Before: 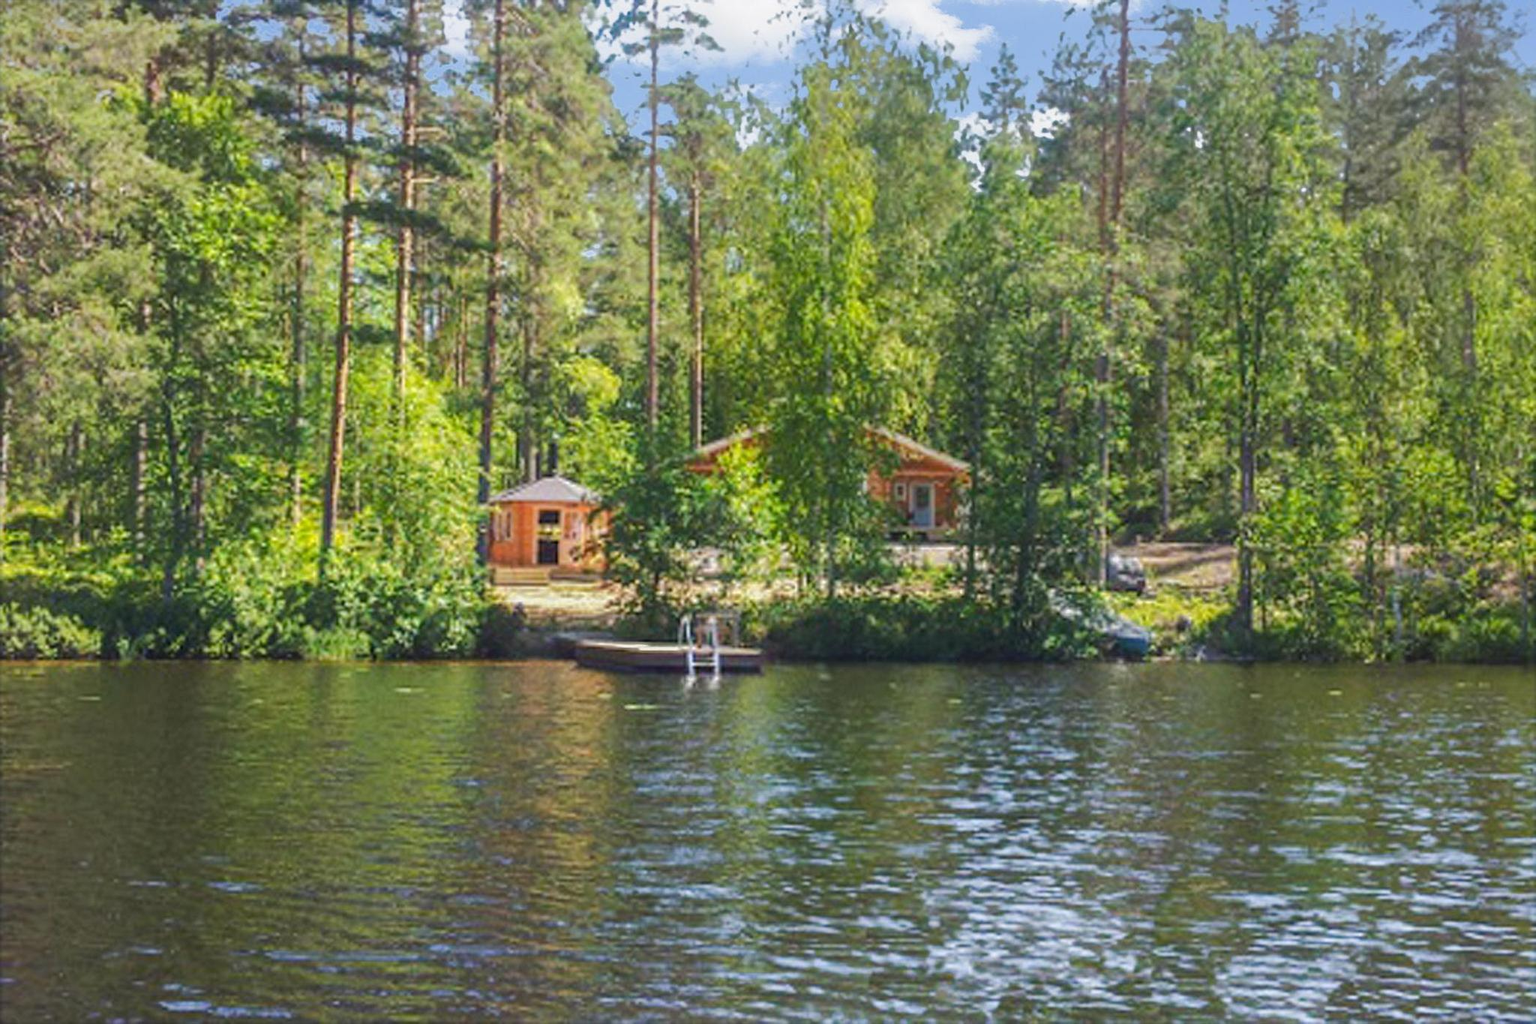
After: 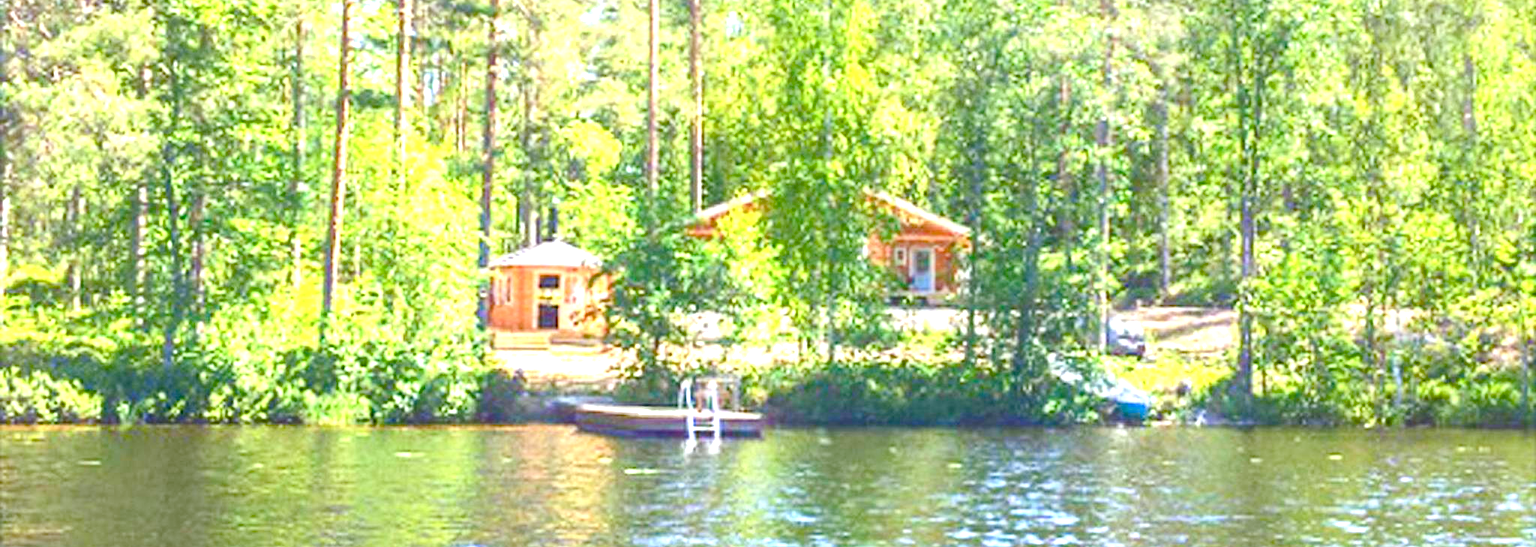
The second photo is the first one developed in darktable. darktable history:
color zones: curves: ch0 [(0.068, 0.464) (0.25, 0.5) (0.48, 0.508) (0.75, 0.536) (0.886, 0.476) (0.967, 0.456)]; ch1 [(0.066, 0.456) (0.25, 0.5) (0.616, 0.508) (0.746, 0.56) (0.934, 0.444)]
exposure: exposure 2 EV, compensate highlight preservation false
crop and rotate: top 23.043%, bottom 23.437%
white balance: red 0.974, blue 1.044
color balance rgb: global offset › luminance -0.5%, perceptual saturation grading › highlights -17.77%, perceptual saturation grading › mid-tones 33.1%, perceptual saturation grading › shadows 50.52%, perceptual brilliance grading › highlights 10.8%, perceptual brilliance grading › shadows -10.8%, global vibrance 24.22%, contrast -25%
